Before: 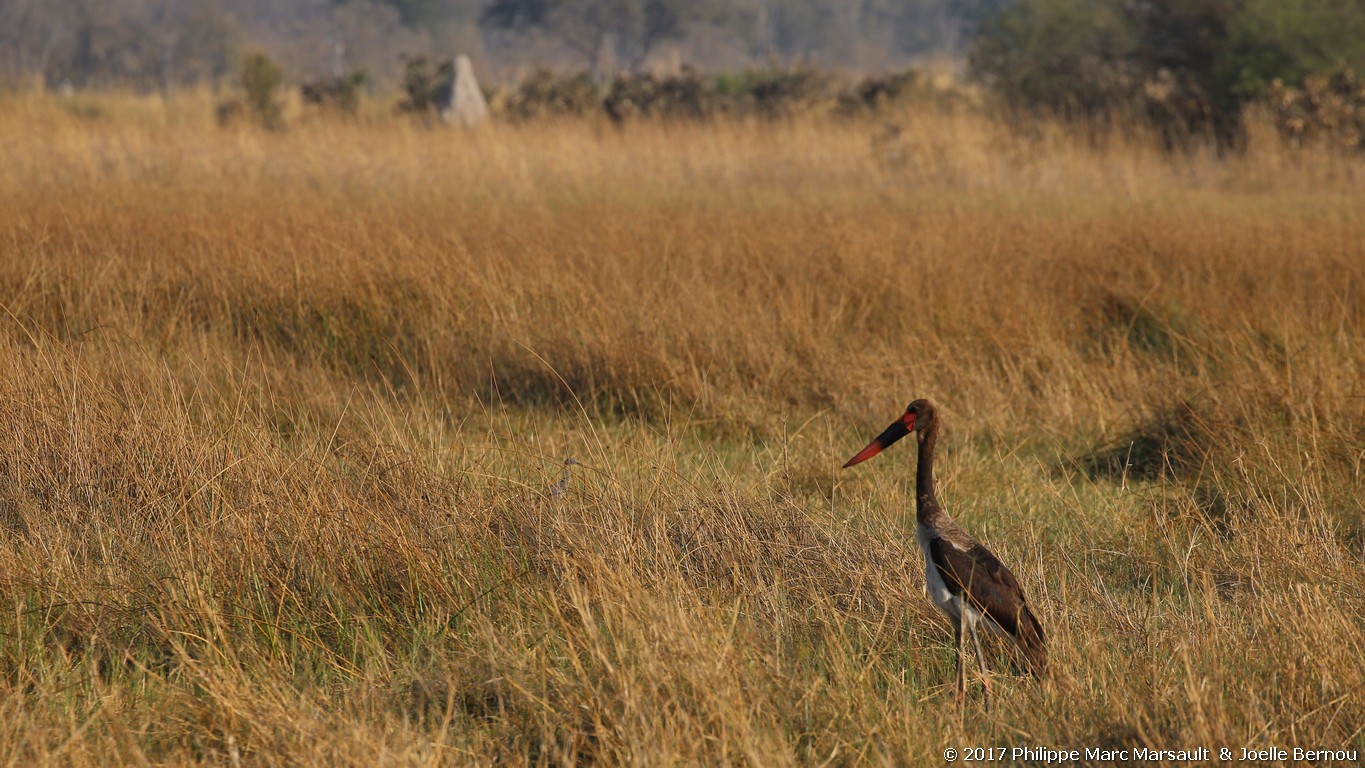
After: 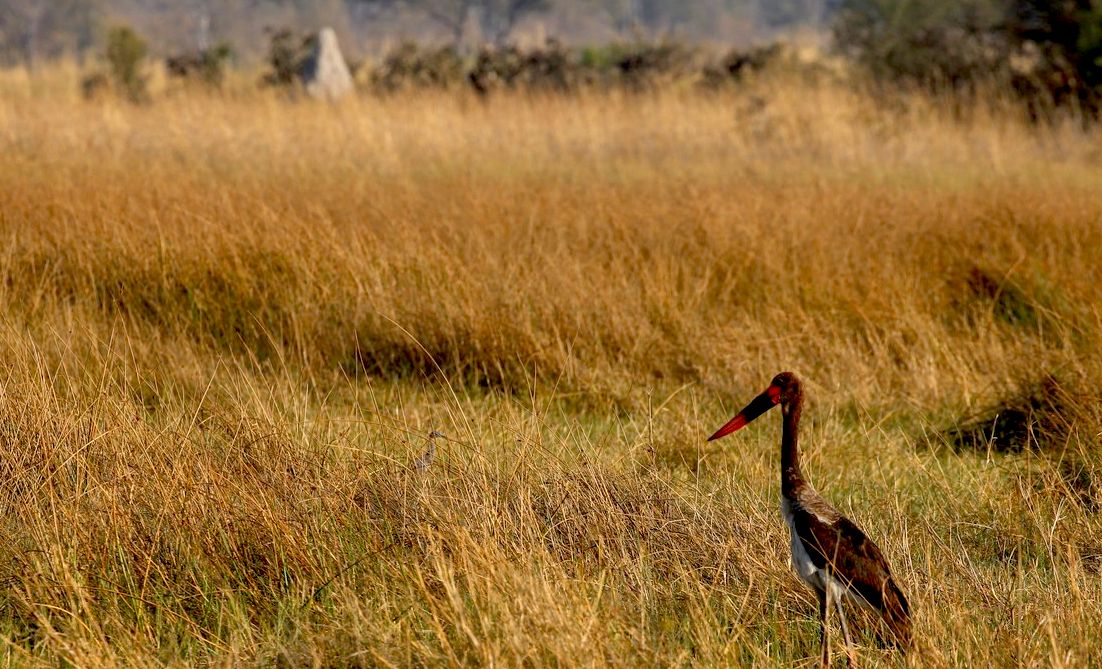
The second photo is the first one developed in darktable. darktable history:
crop: left 9.911%, top 3.539%, right 9.304%, bottom 9.305%
local contrast: detail 110%
exposure: black level correction 0.025, exposure 0.181 EV, compensate exposure bias true, compensate highlight preservation false
